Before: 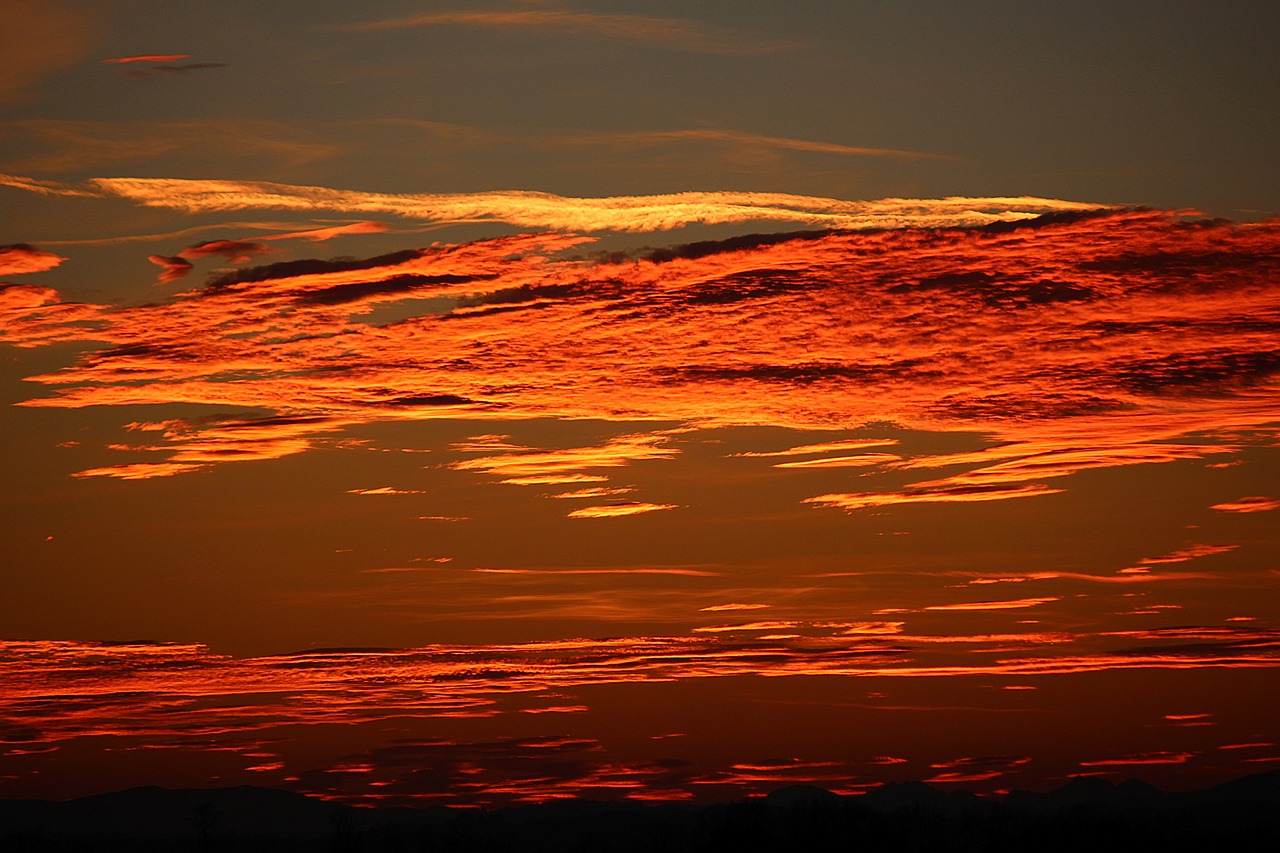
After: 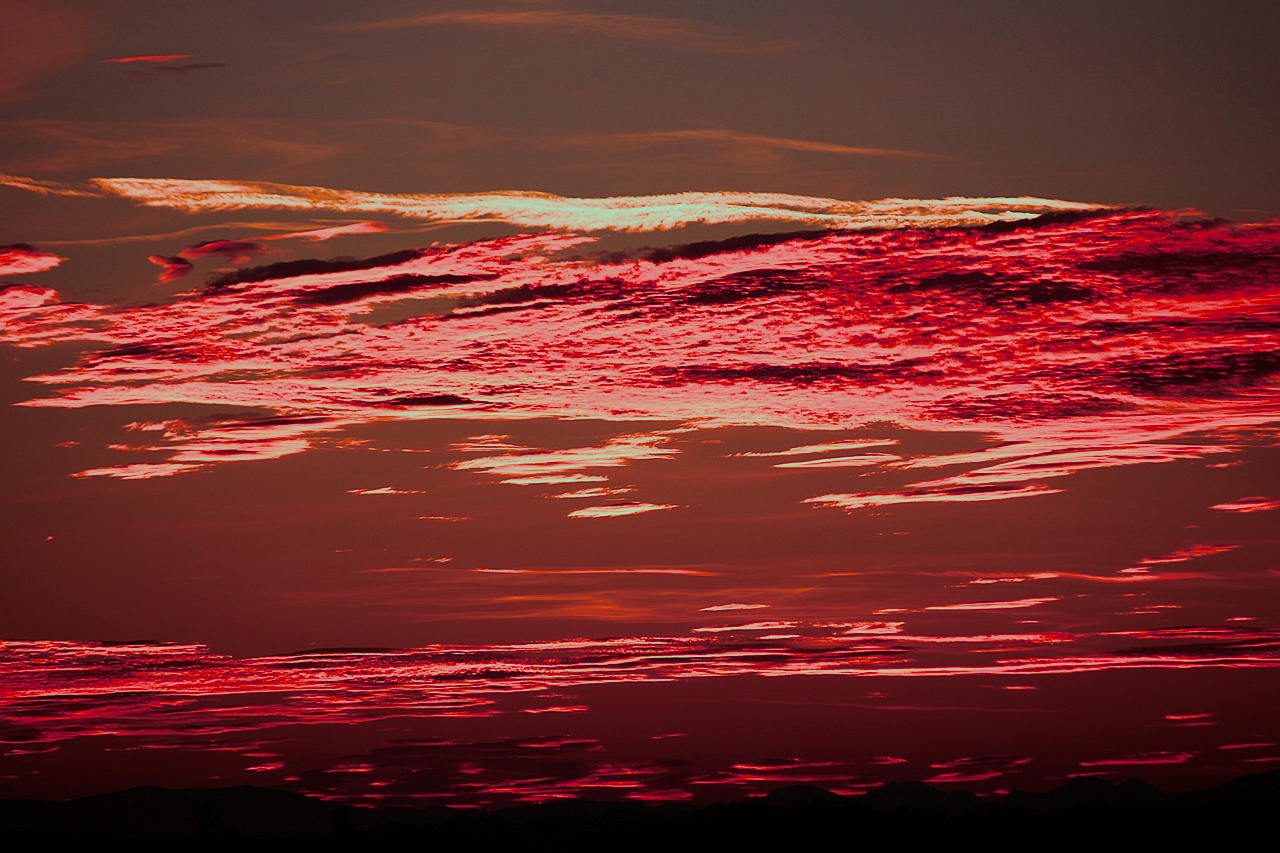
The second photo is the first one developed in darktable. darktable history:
contrast brightness saturation: contrast 0.08, saturation 0.2
split-toning: shadows › hue 327.6°, highlights › hue 198°, highlights › saturation 0.55, balance -21.25, compress 0%
exposure: black level correction 0.001, exposure 0.014 EV, compensate highlight preservation false
